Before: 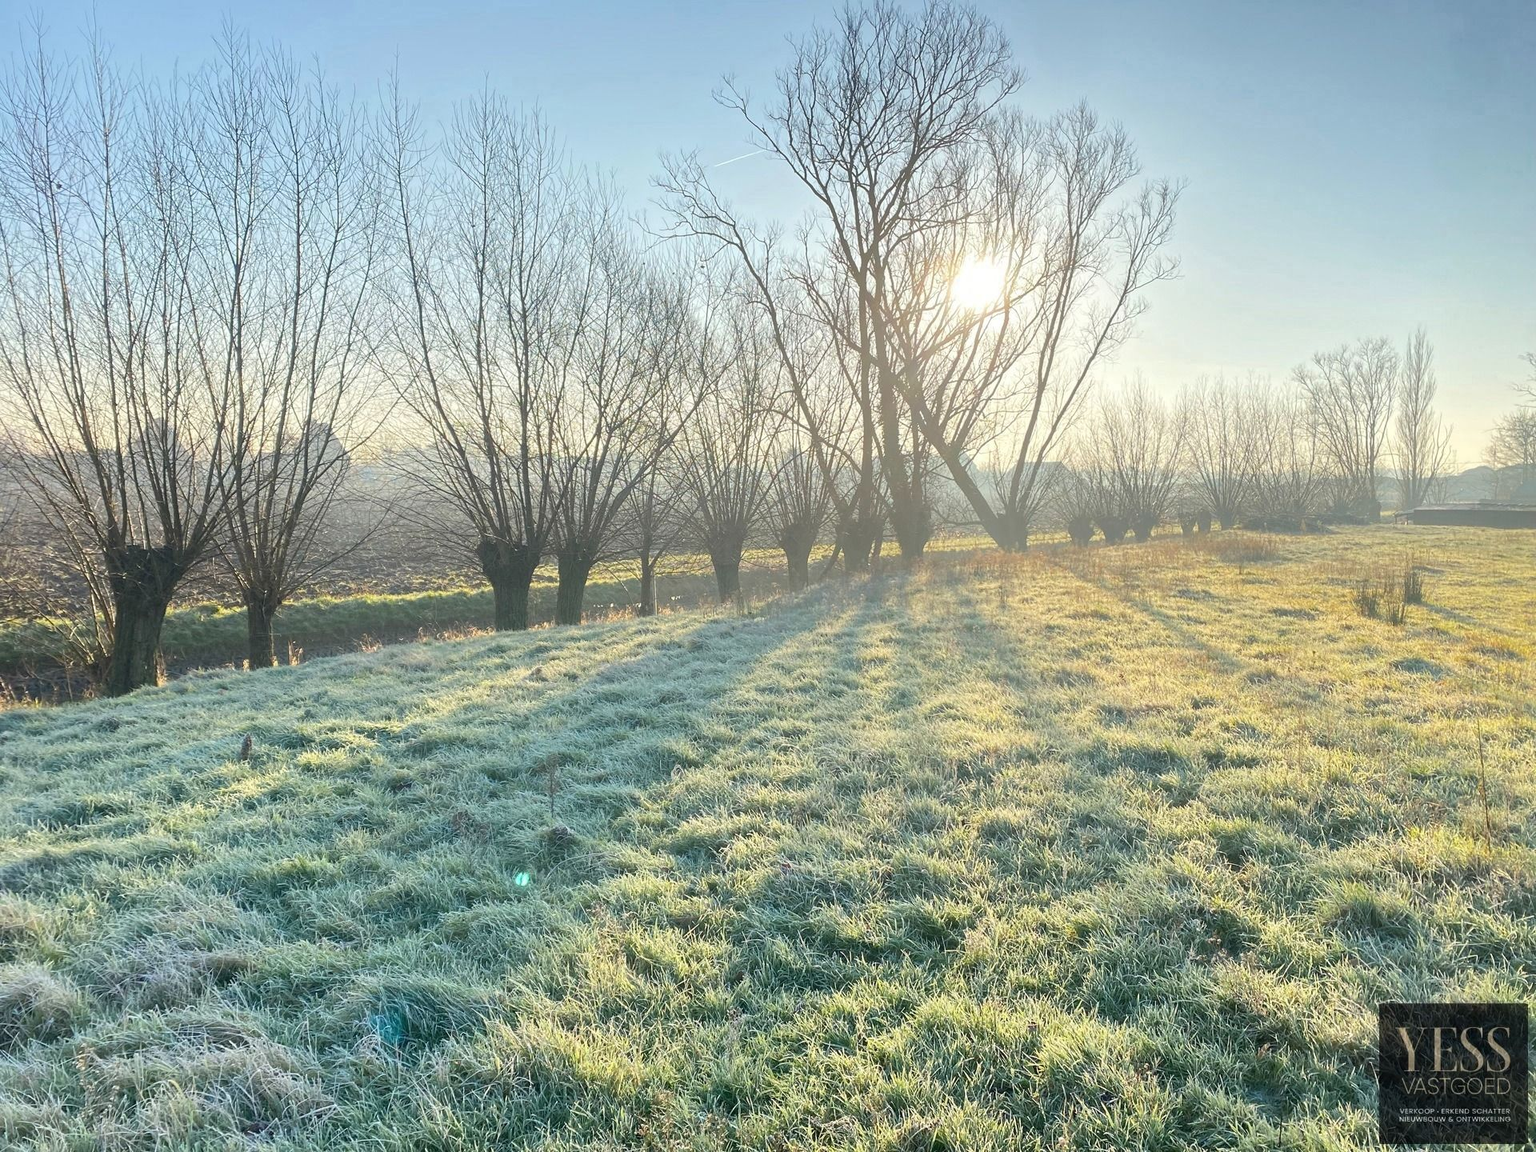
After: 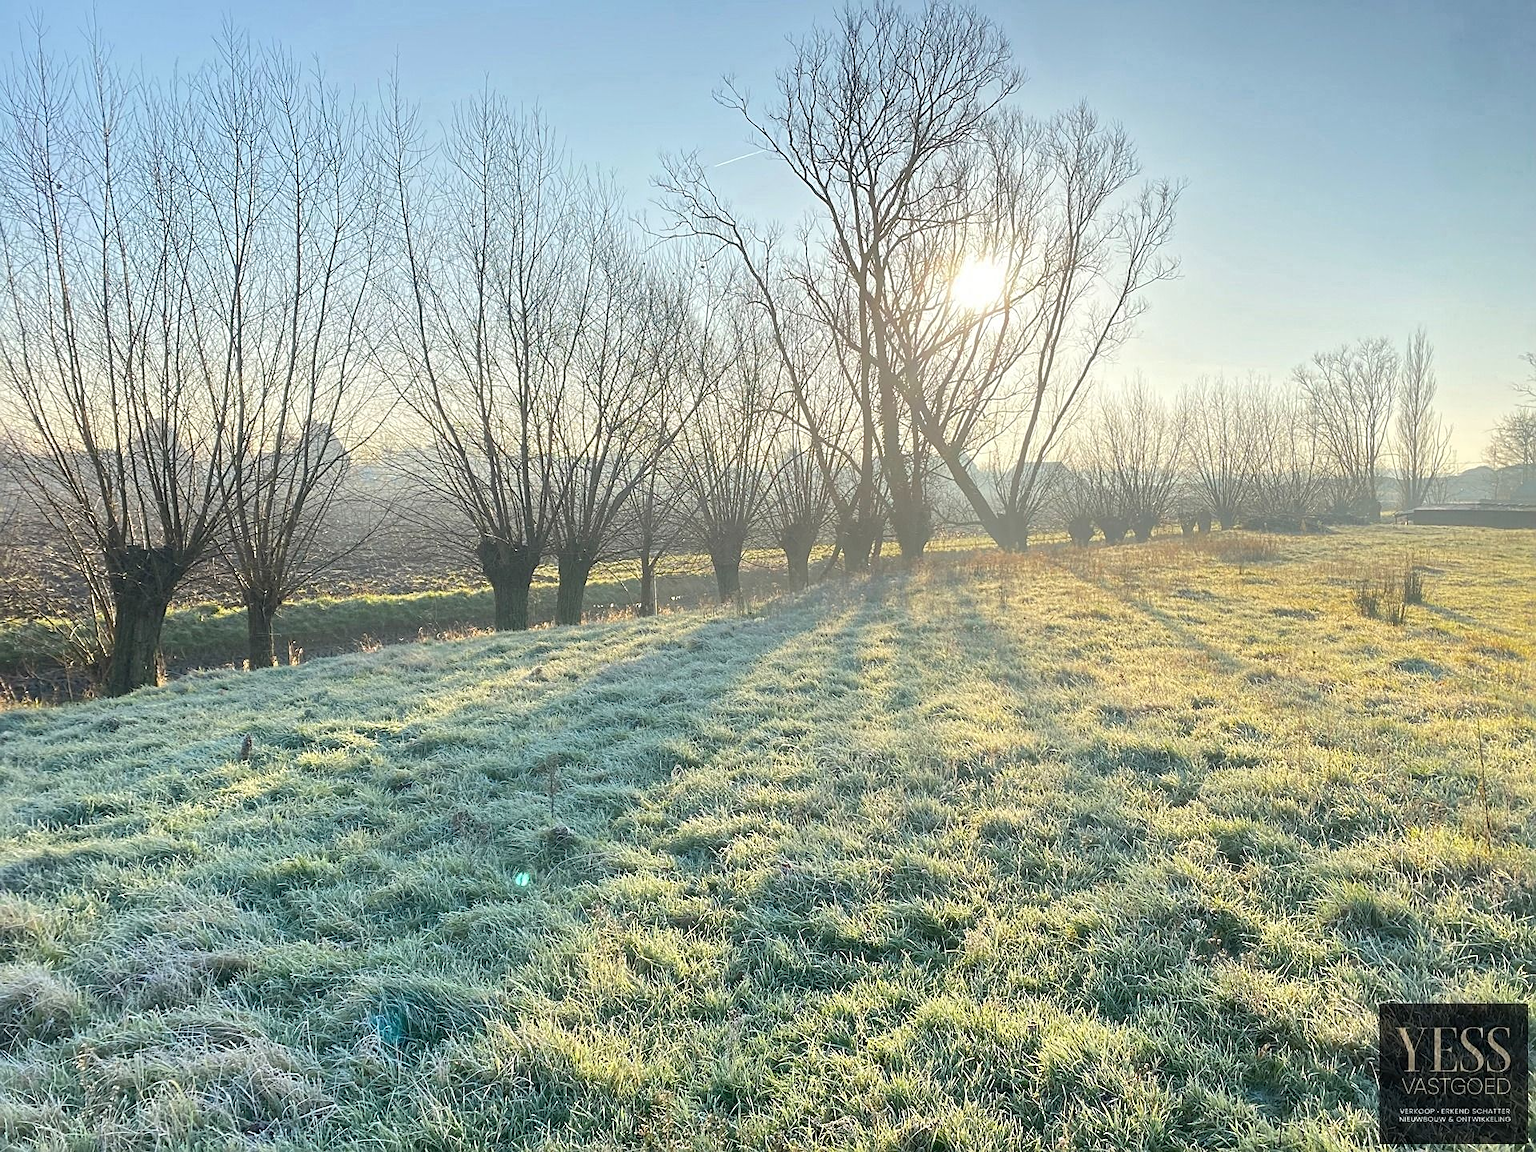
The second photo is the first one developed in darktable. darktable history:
sharpen: amount 0.487
